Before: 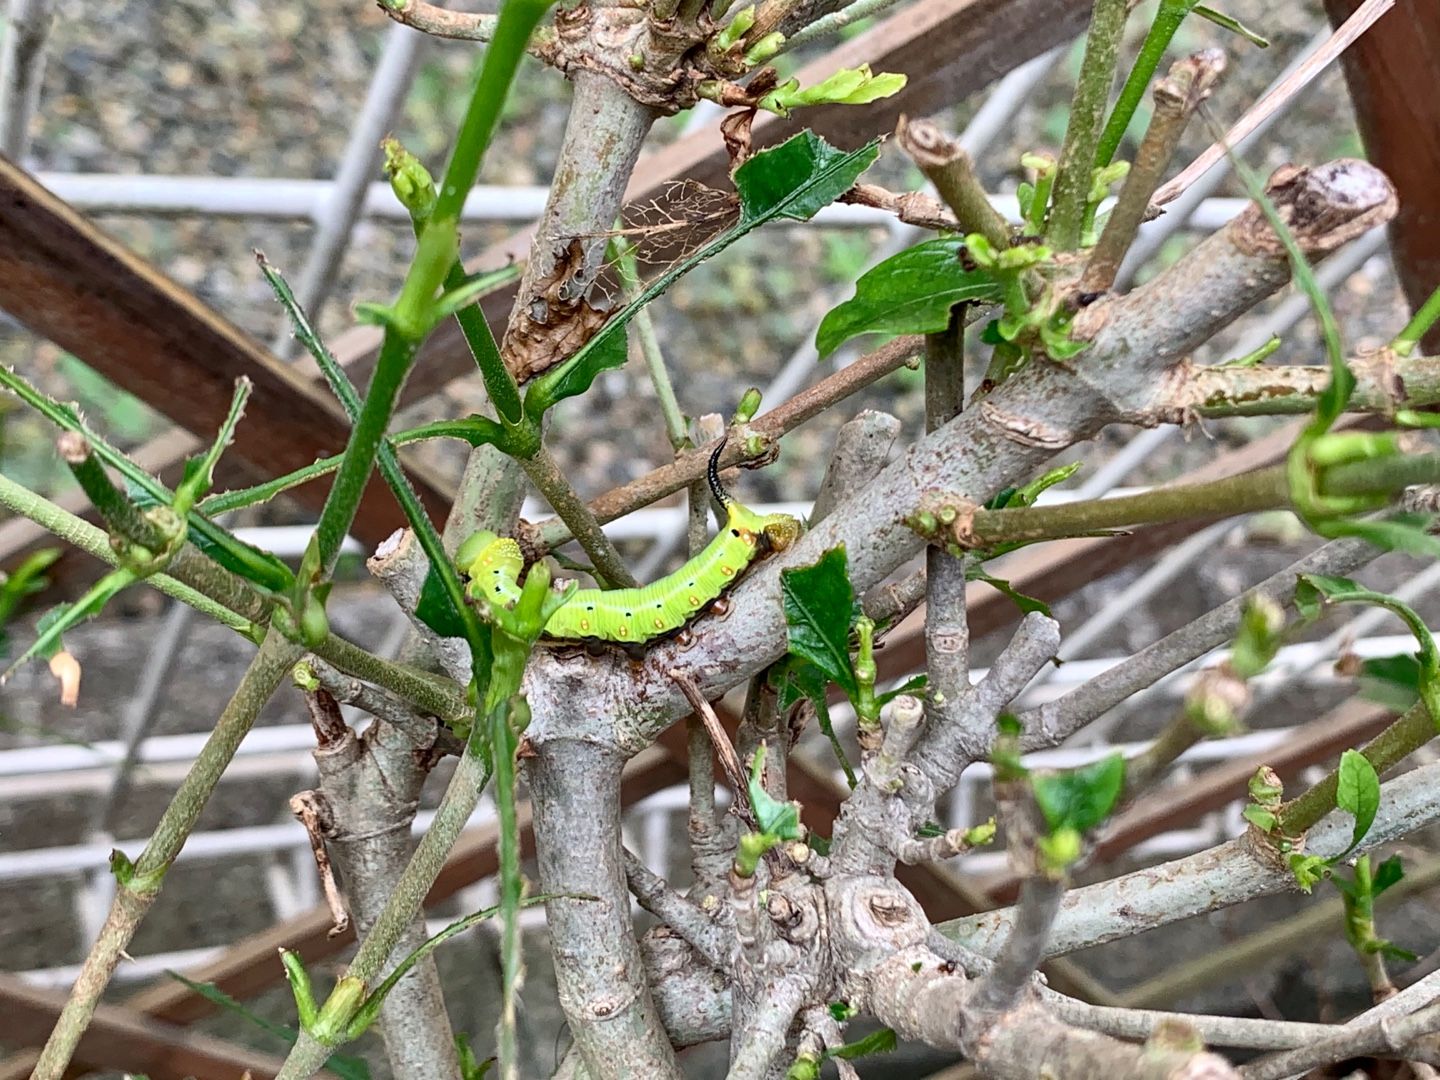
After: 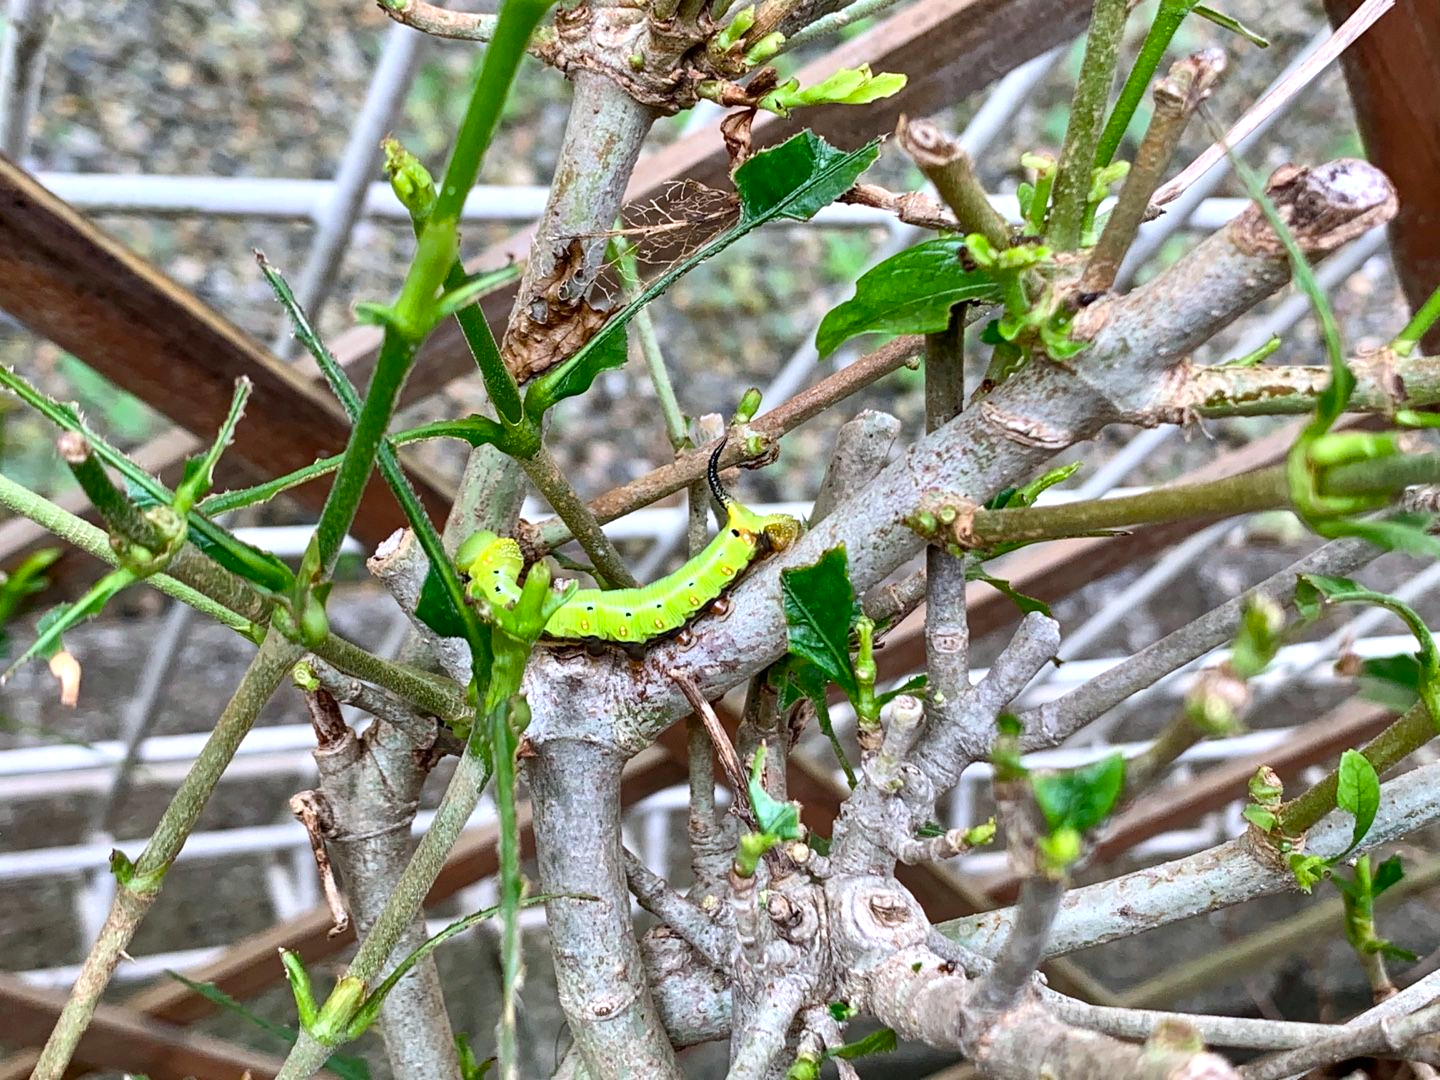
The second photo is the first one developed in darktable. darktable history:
color balance rgb: highlights gain › luminance 17.044%, highlights gain › chroma 2.957%, highlights gain › hue 258.86°, perceptual saturation grading › global saturation 9.98%, global vibrance 20%
